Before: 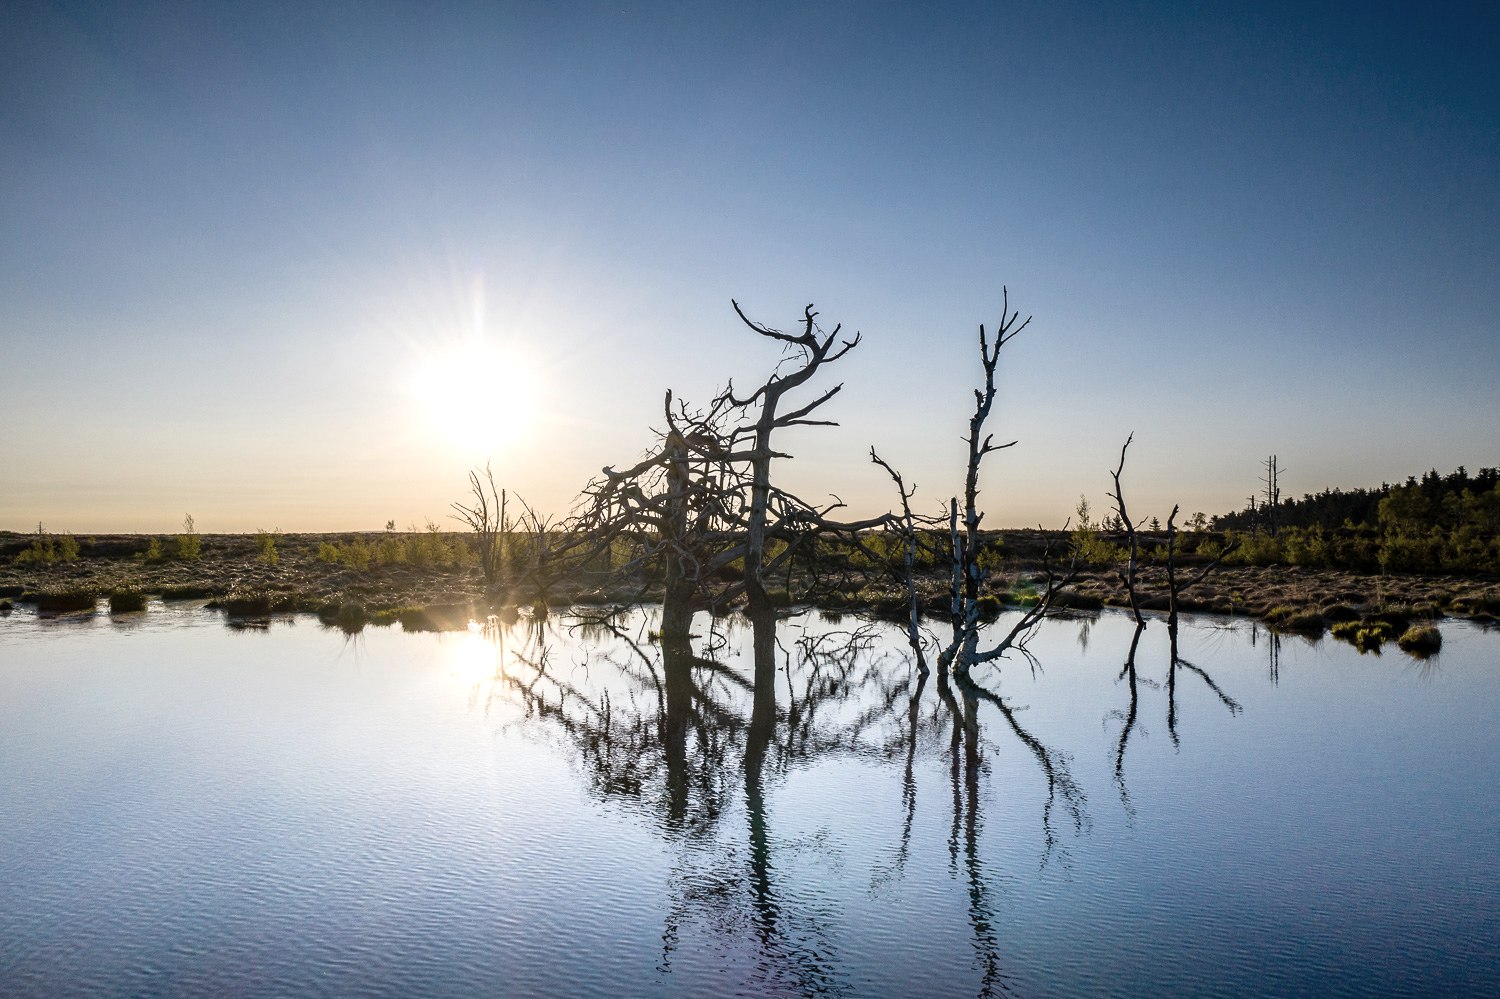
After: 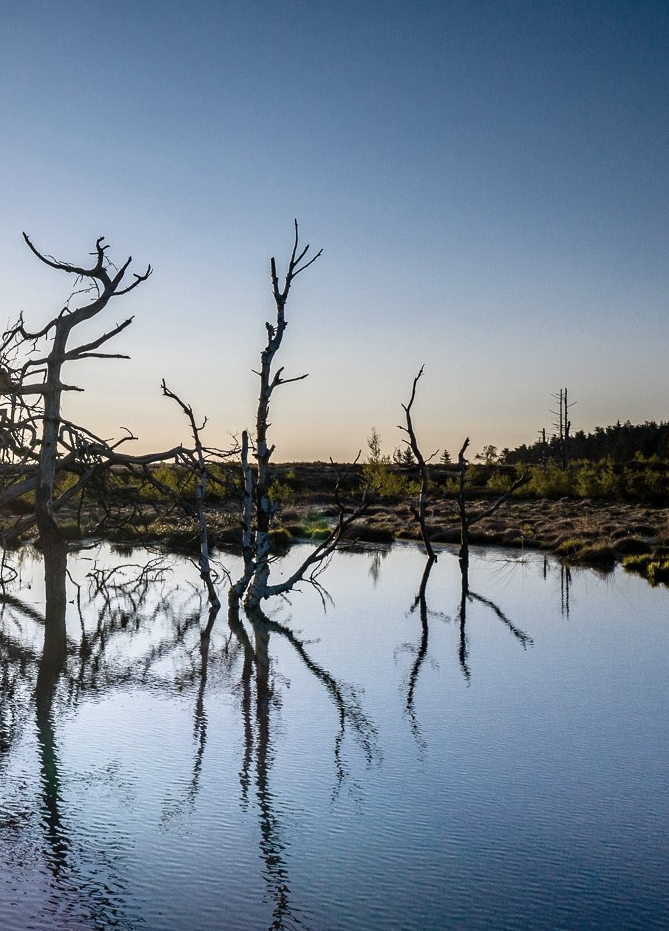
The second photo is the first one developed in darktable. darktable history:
crop: left 47.292%, top 6.744%, right 8.078%
